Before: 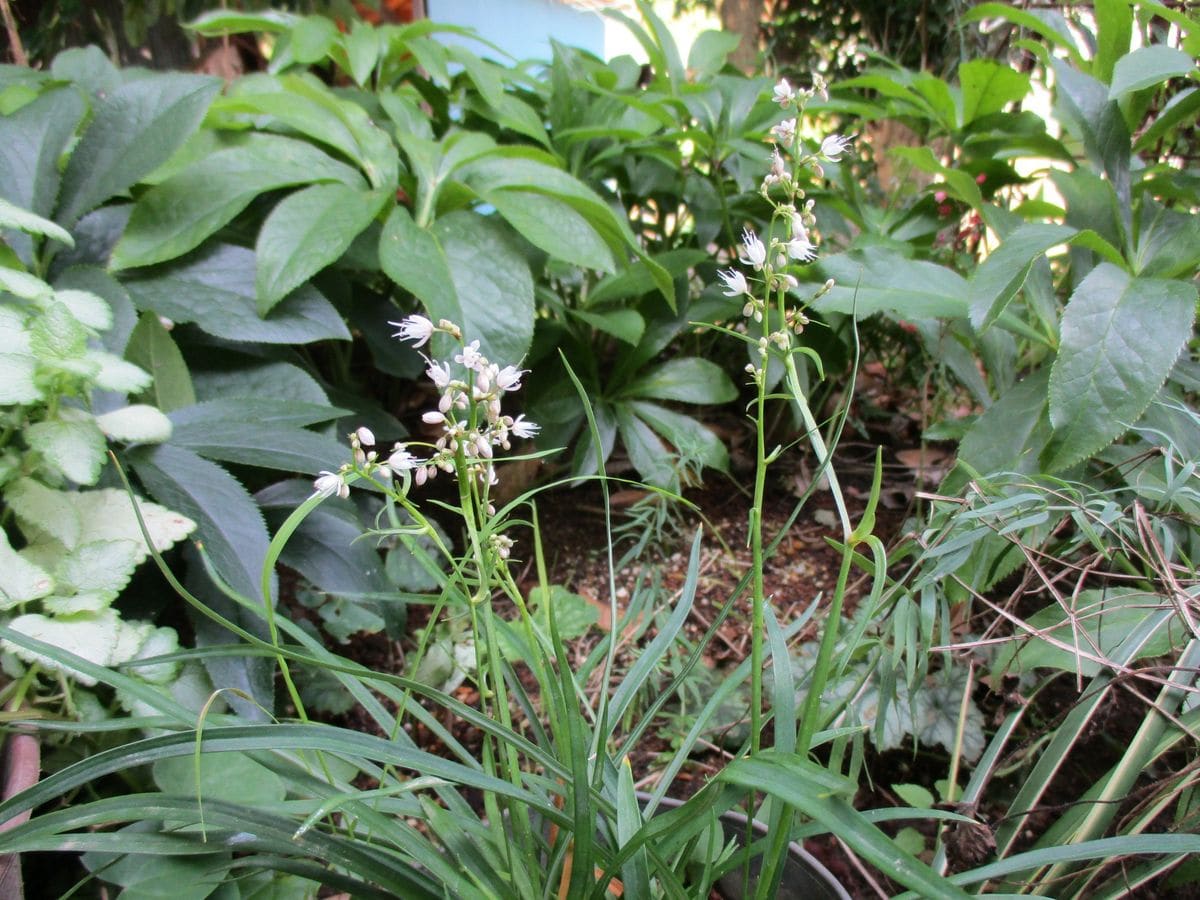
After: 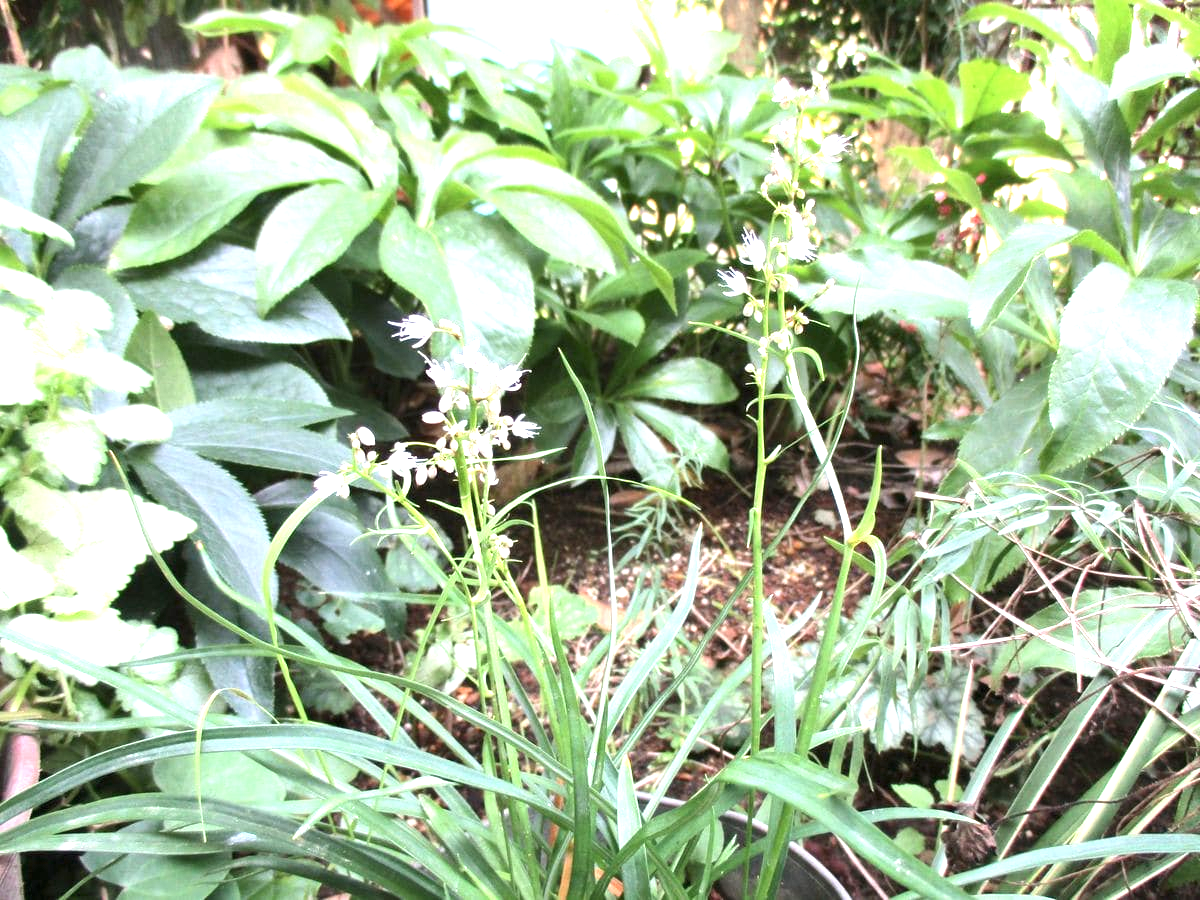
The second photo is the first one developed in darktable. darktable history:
contrast brightness saturation: saturation -0.1
exposure: black level correction 0, exposure 1.5 EV, compensate exposure bias true, compensate highlight preservation false
